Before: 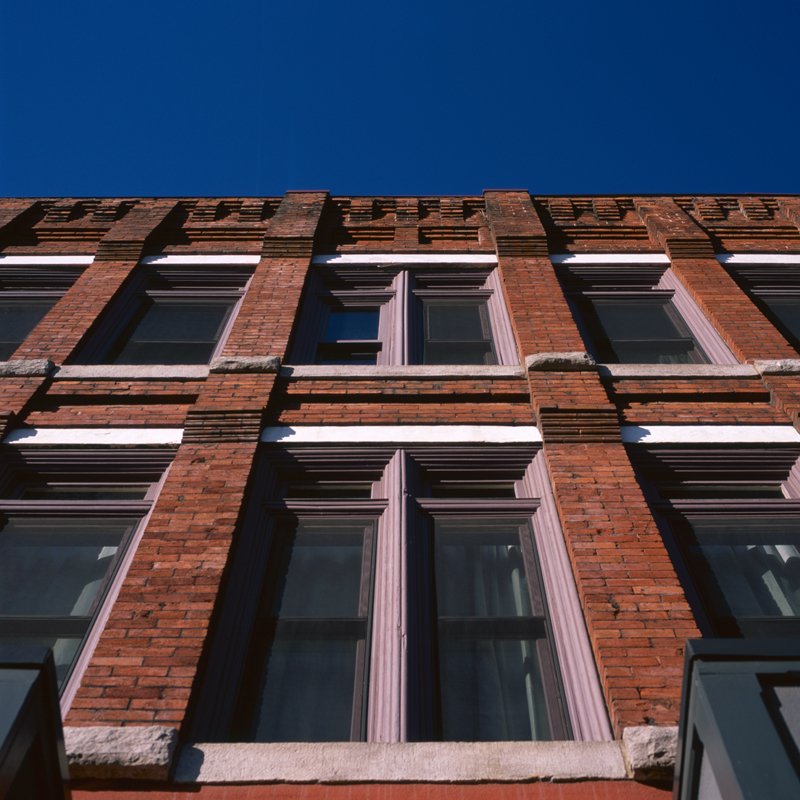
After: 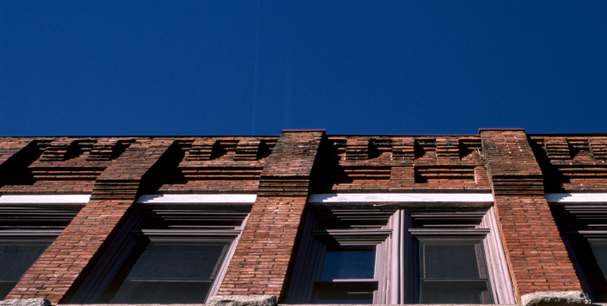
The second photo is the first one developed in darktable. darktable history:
crop: left 0.525%, top 7.628%, right 23.557%, bottom 53.813%
local contrast: detail 160%
